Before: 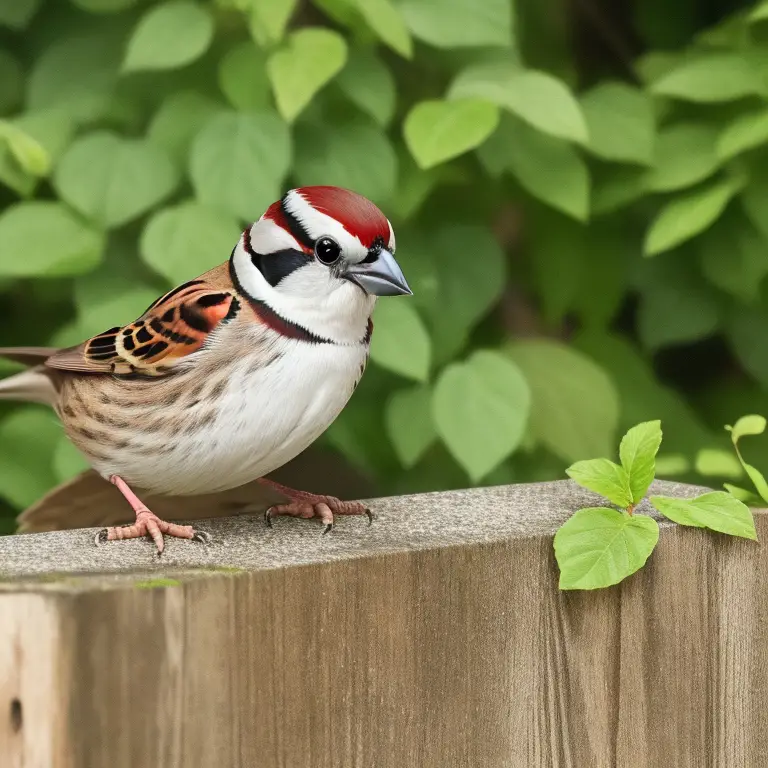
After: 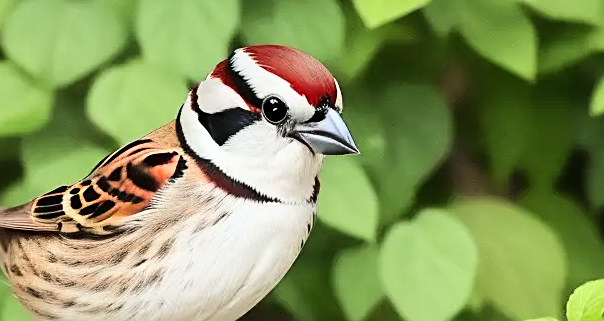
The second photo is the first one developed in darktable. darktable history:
sharpen: on, module defaults
crop: left 7.008%, top 18.436%, right 14.262%, bottom 39.692%
base curve: curves: ch0 [(0, 0) (0.036, 0.025) (0.121, 0.166) (0.206, 0.329) (0.605, 0.79) (1, 1)]
